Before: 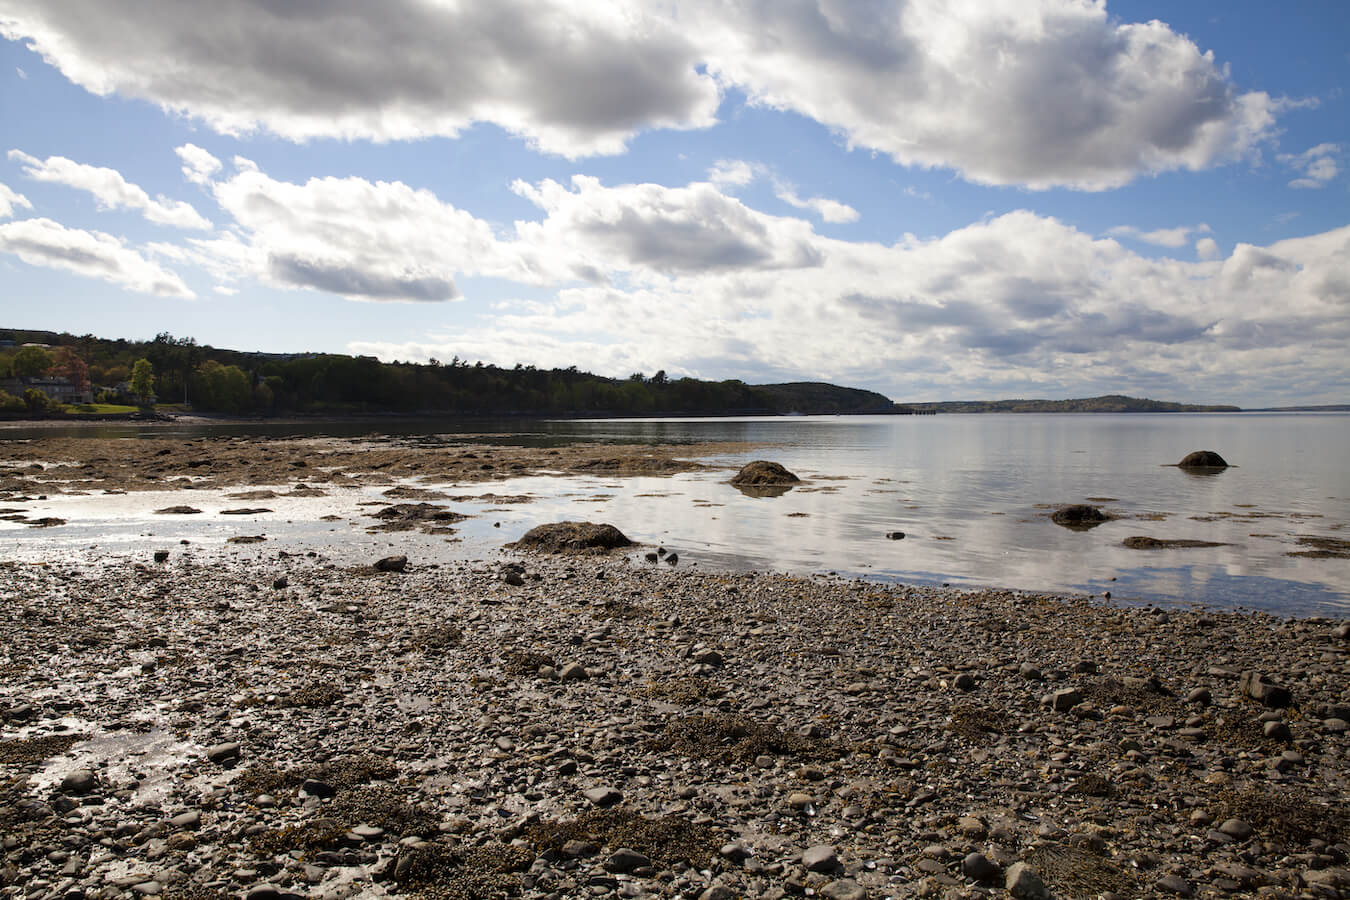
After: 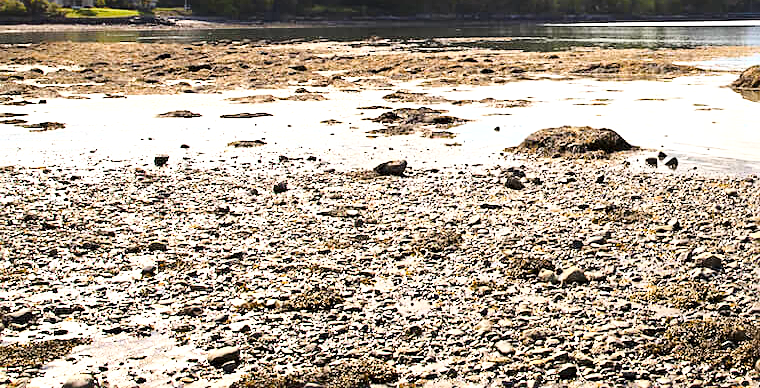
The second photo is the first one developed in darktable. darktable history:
crop: top 44.002%, right 43.701%, bottom 12.829%
exposure: black level correction 0, exposure 1.195 EV, compensate highlight preservation false
sharpen: on, module defaults
base curve: curves: ch0 [(0, 0) (0.028, 0.03) (0.121, 0.232) (0.46, 0.748) (0.859, 0.968) (1, 1)]
color balance rgb: perceptual saturation grading › global saturation 15.749%, perceptual saturation grading › highlights -18.972%, perceptual saturation grading › shadows 19.165%, global vibrance 14.25%
